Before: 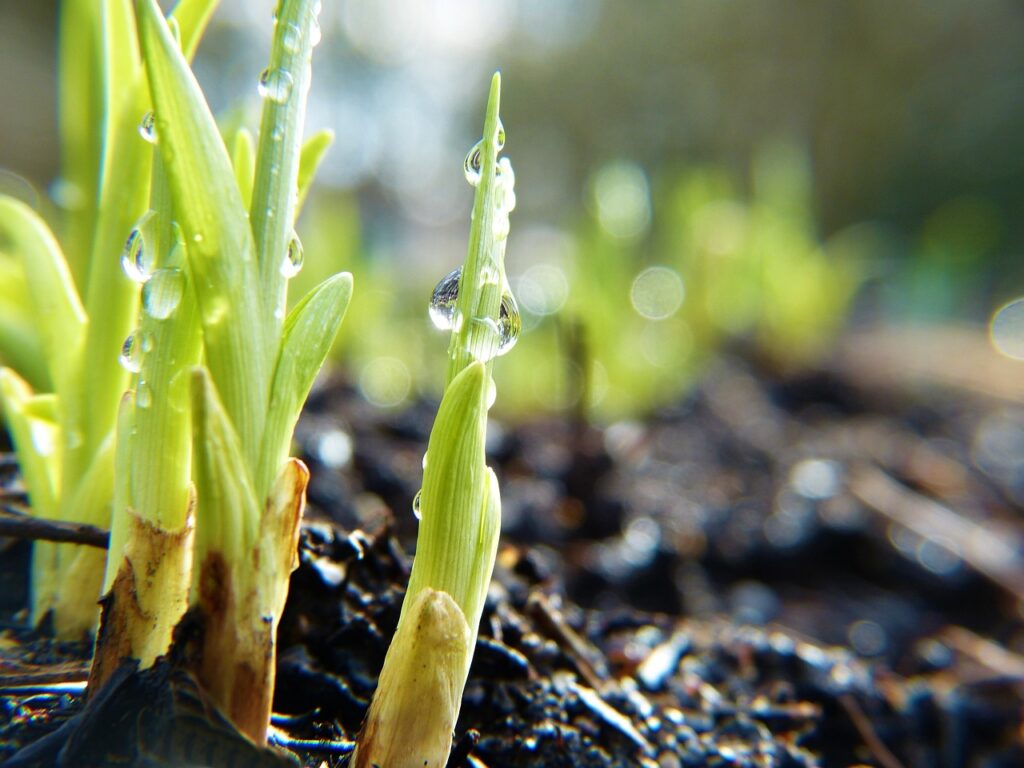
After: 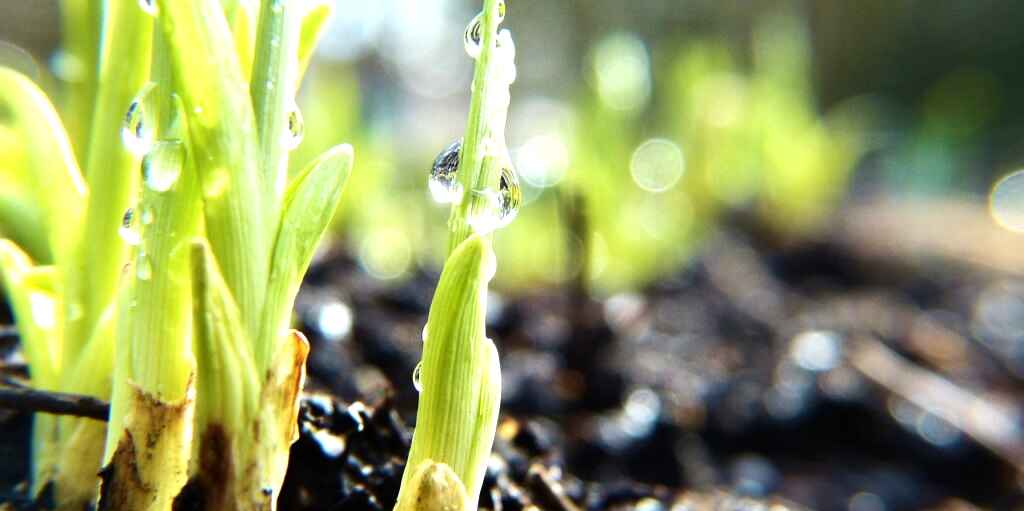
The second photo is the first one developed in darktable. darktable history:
tone equalizer: -8 EV -0.75 EV, -7 EV -0.7 EV, -6 EV -0.6 EV, -5 EV -0.4 EV, -3 EV 0.4 EV, -2 EV 0.6 EV, -1 EV 0.7 EV, +0 EV 0.75 EV, edges refinement/feathering 500, mask exposure compensation -1.57 EV, preserve details no
crop: top 16.727%, bottom 16.727%
